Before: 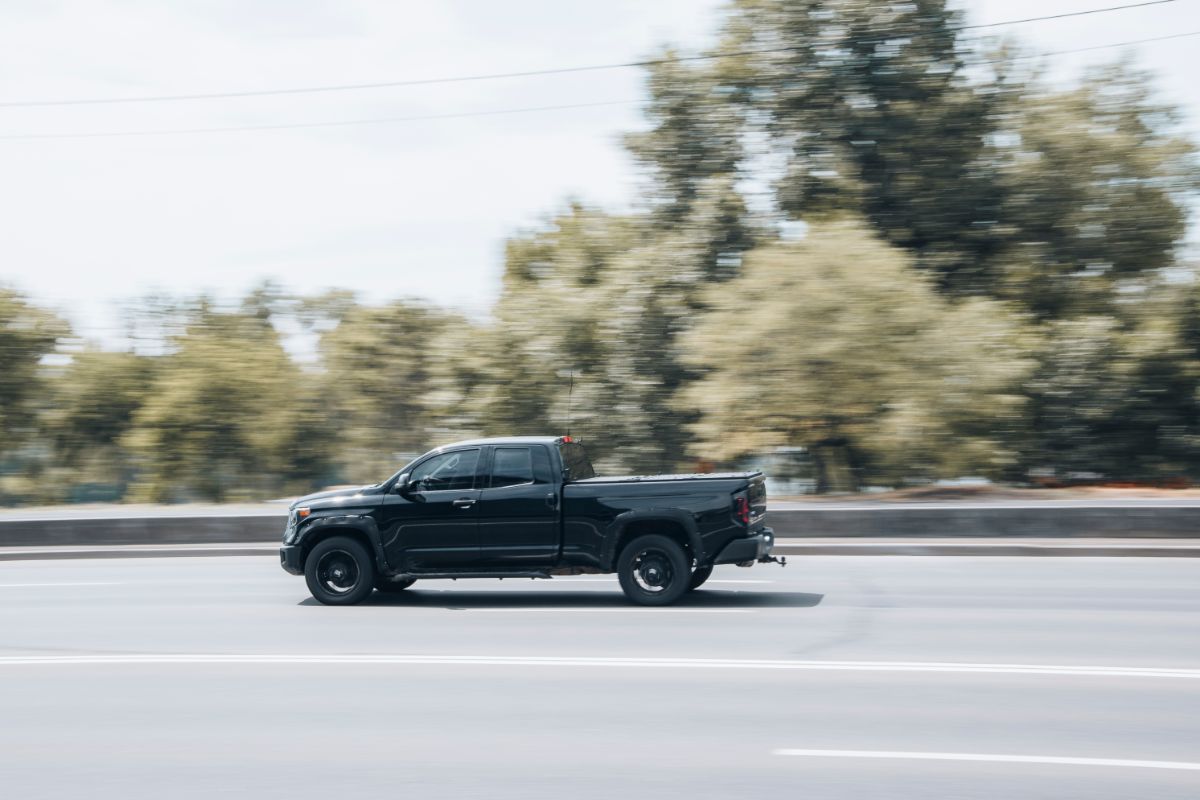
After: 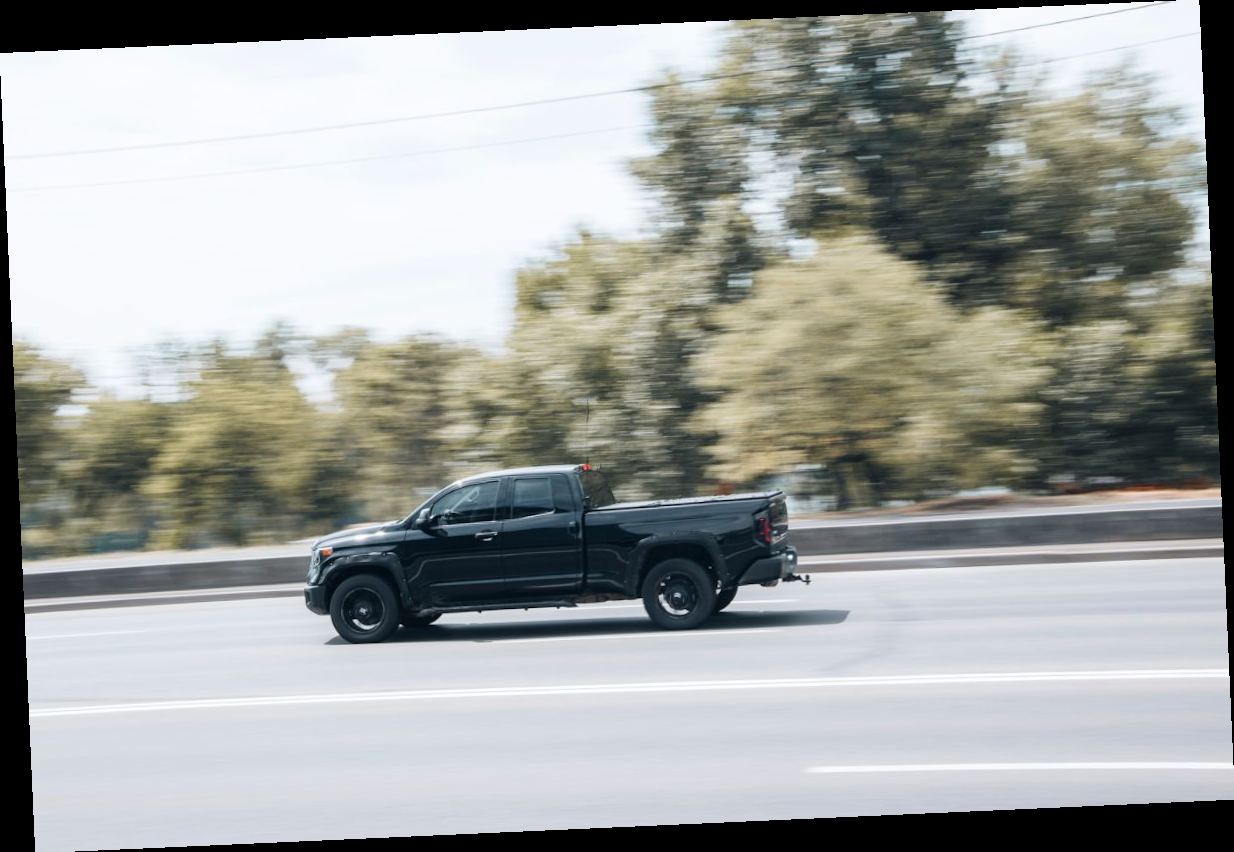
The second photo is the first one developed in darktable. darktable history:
levels: mode automatic, black 0.023%, white 99.97%, levels [0.062, 0.494, 0.925]
rotate and perspective: rotation -2.56°, automatic cropping off
